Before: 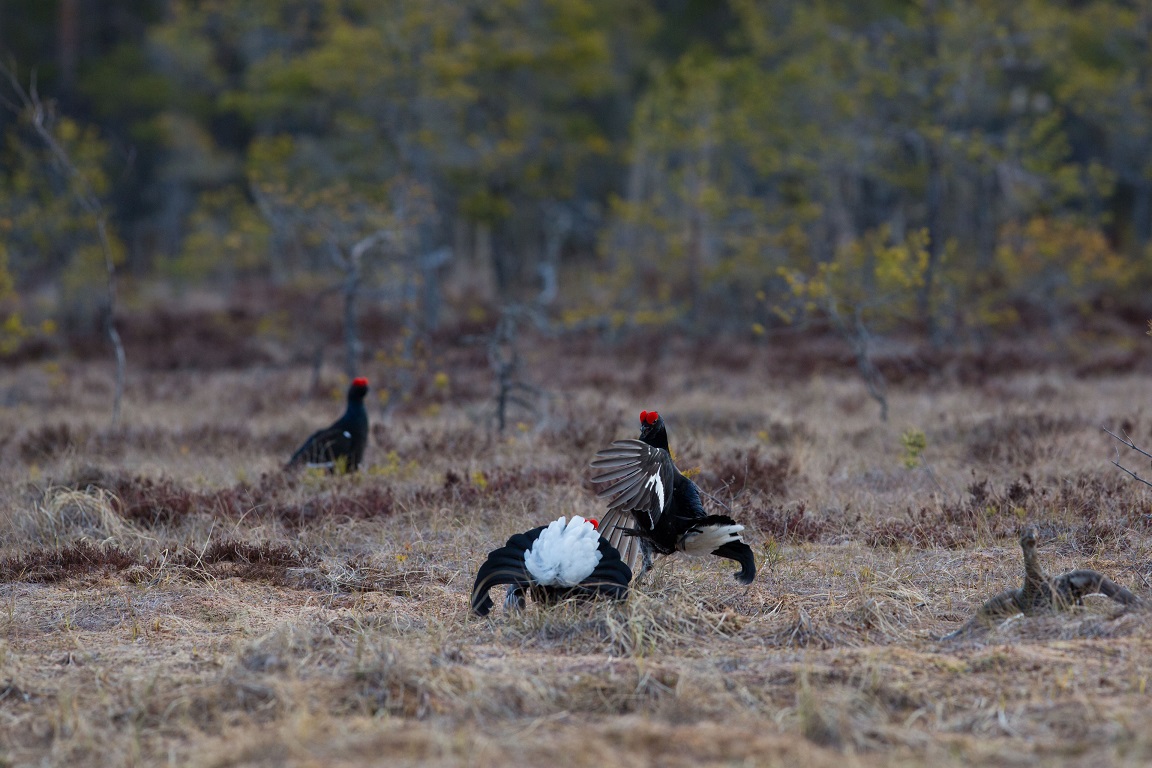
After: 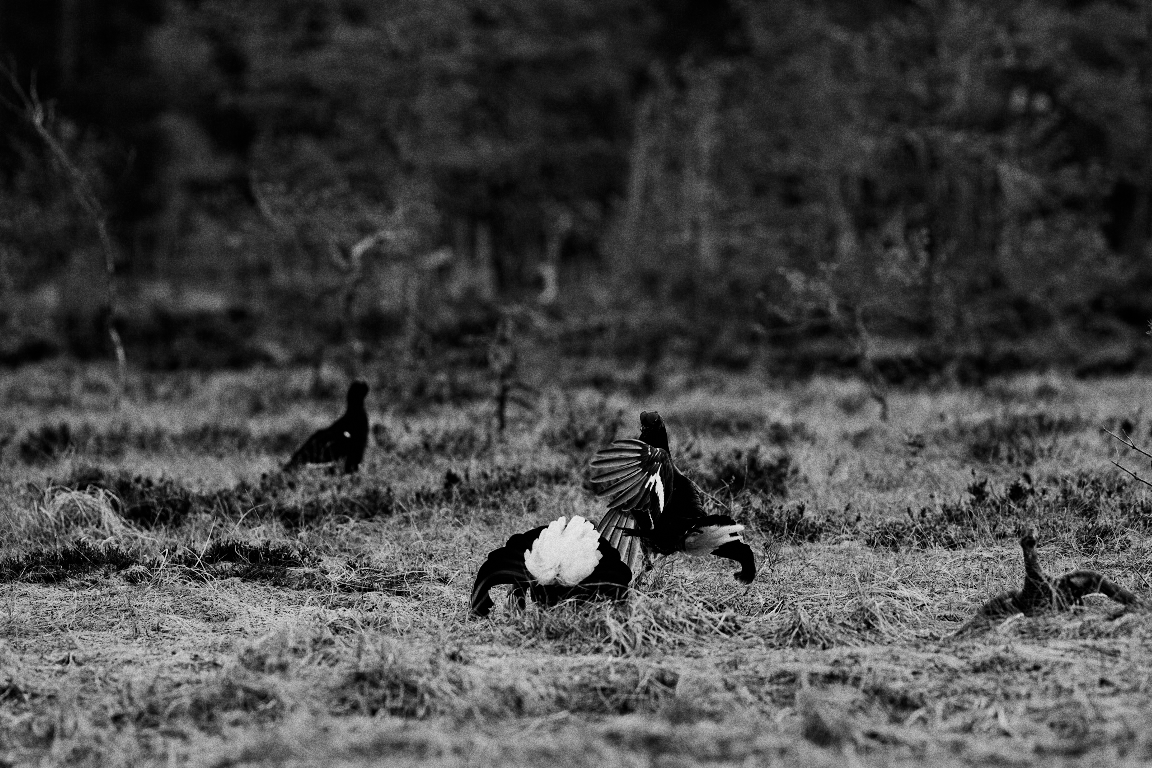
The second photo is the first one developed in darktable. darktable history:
contrast equalizer: octaves 7, y [[0.6 ×6], [0.55 ×6], [0 ×6], [0 ×6], [0 ×6]], mix 0.29
color calibration "_builtin_monochrome | ILFORD HP5+": output gray [0.253, 0.26, 0.487, 0], gray › normalize channels true, illuminant same as pipeline (D50), adaptation XYZ, x 0.346, y 0.359, gamut compression 0
color balance rgb: global offset › luminance -0.51%, perceptual saturation grading › global saturation 27.53%, perceptual saturation grading › highlights -25%, perceptual saturation grading › shadows 25%, perceptual brilliance grading › highlights 6.62%, perceptual brilliance grading › mid-tones 17.07%, perceptual brilliance grading › shadows -5.23%
grain "silver grain": coarseness 0.09 ISO, strength 40%
haze removal: adaptive false
sigmoid: contrast 1.69, skew -0.23, preserve hue 0%, red attenuation 0.1, red rotation 0.035, green attenuation 0.1, green rotation -0.017, blue attenuation 0.15, blue rotation -0.052, base primaries Rec2020
exposure "_builtin_magic lantern defaults": compensate highlight preservation false
